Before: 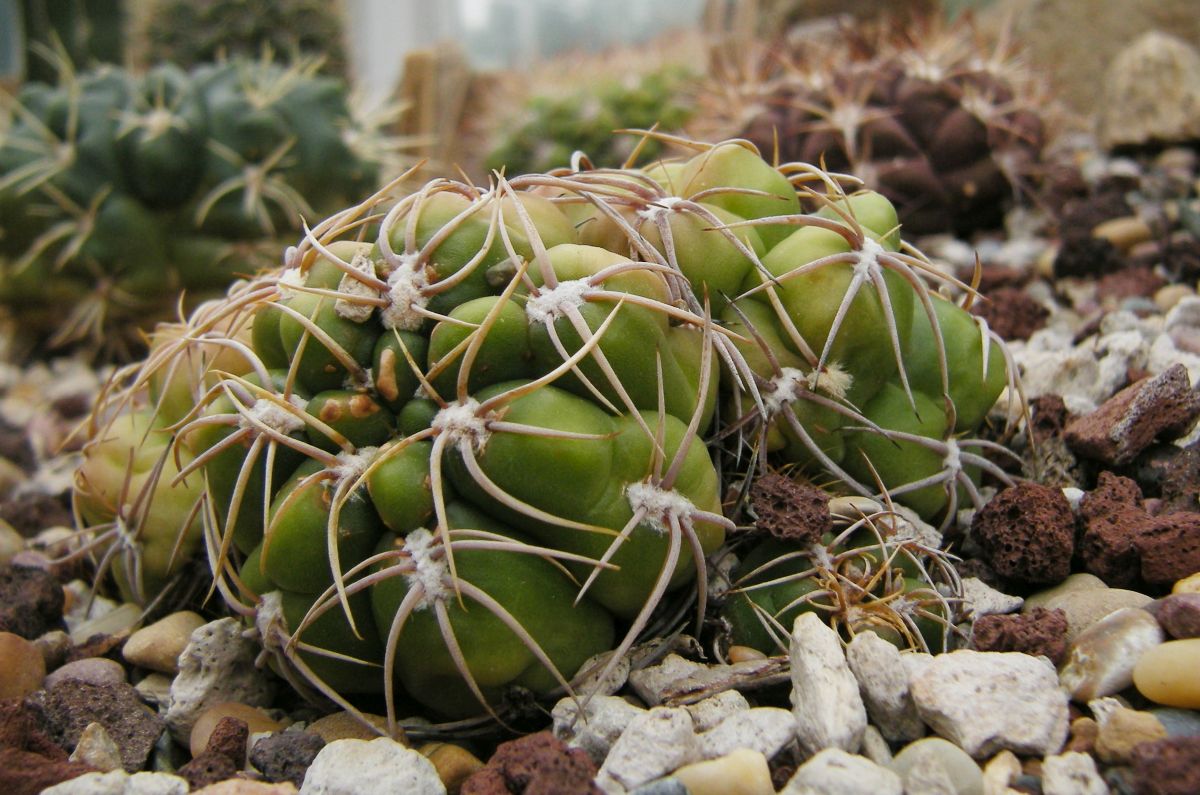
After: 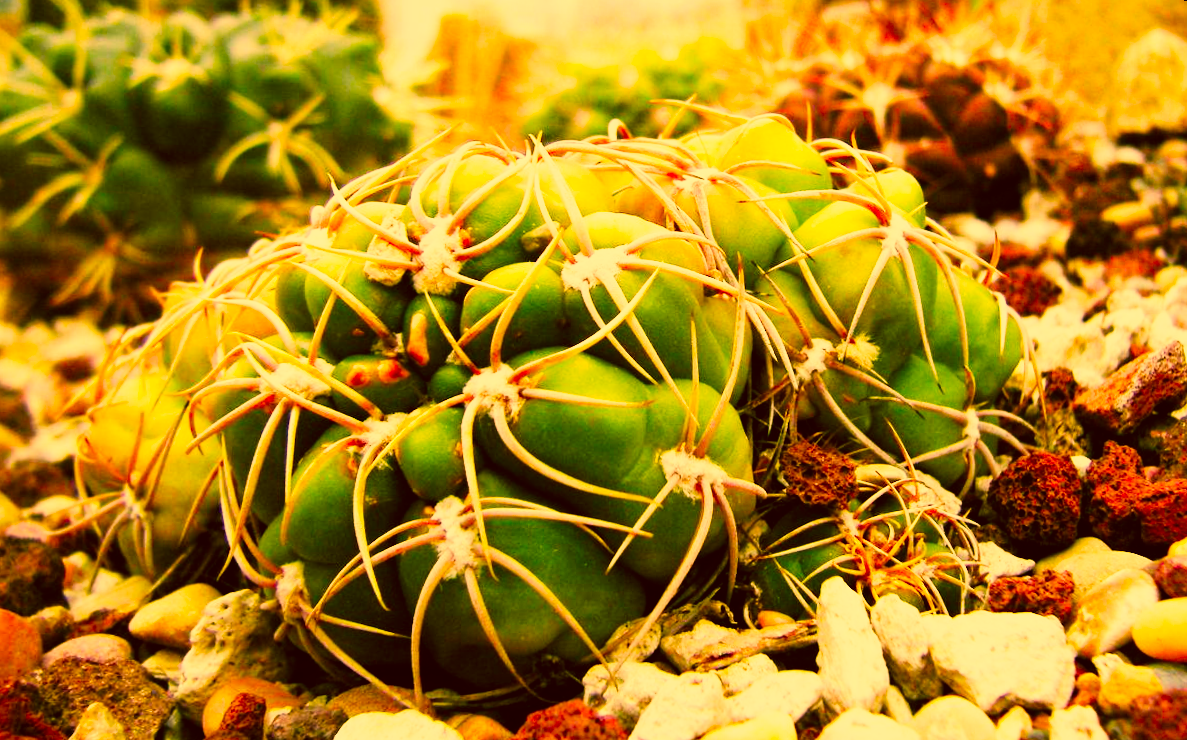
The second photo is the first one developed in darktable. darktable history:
color correction: highlights a* 10.44, highlights b* 30.04, shadows a* 2.73, shadows b* 17.51, saturation 1.72
base curve: curves: ch0 [(0, 0) (0.007, 0.004) (0.027, 0.03) (0.046, 0.07) (0.207, 0.54) (0.442, 0.872) (0.673, 0.972) (1, 1)], preserve colors none
rotate and perspective: rotation 0.679°, lens shift (horizontal) 0.136, crop left 0.009, crop right 0.991, crop top 0.078, crop bottom 0.95
shadows and highlights: radius 93.07, shadows -14.46, white point adjustment 0.23, highlights 31.48, compress 48.23%, highlights color adjustment 52.79%, soften with gaussian
